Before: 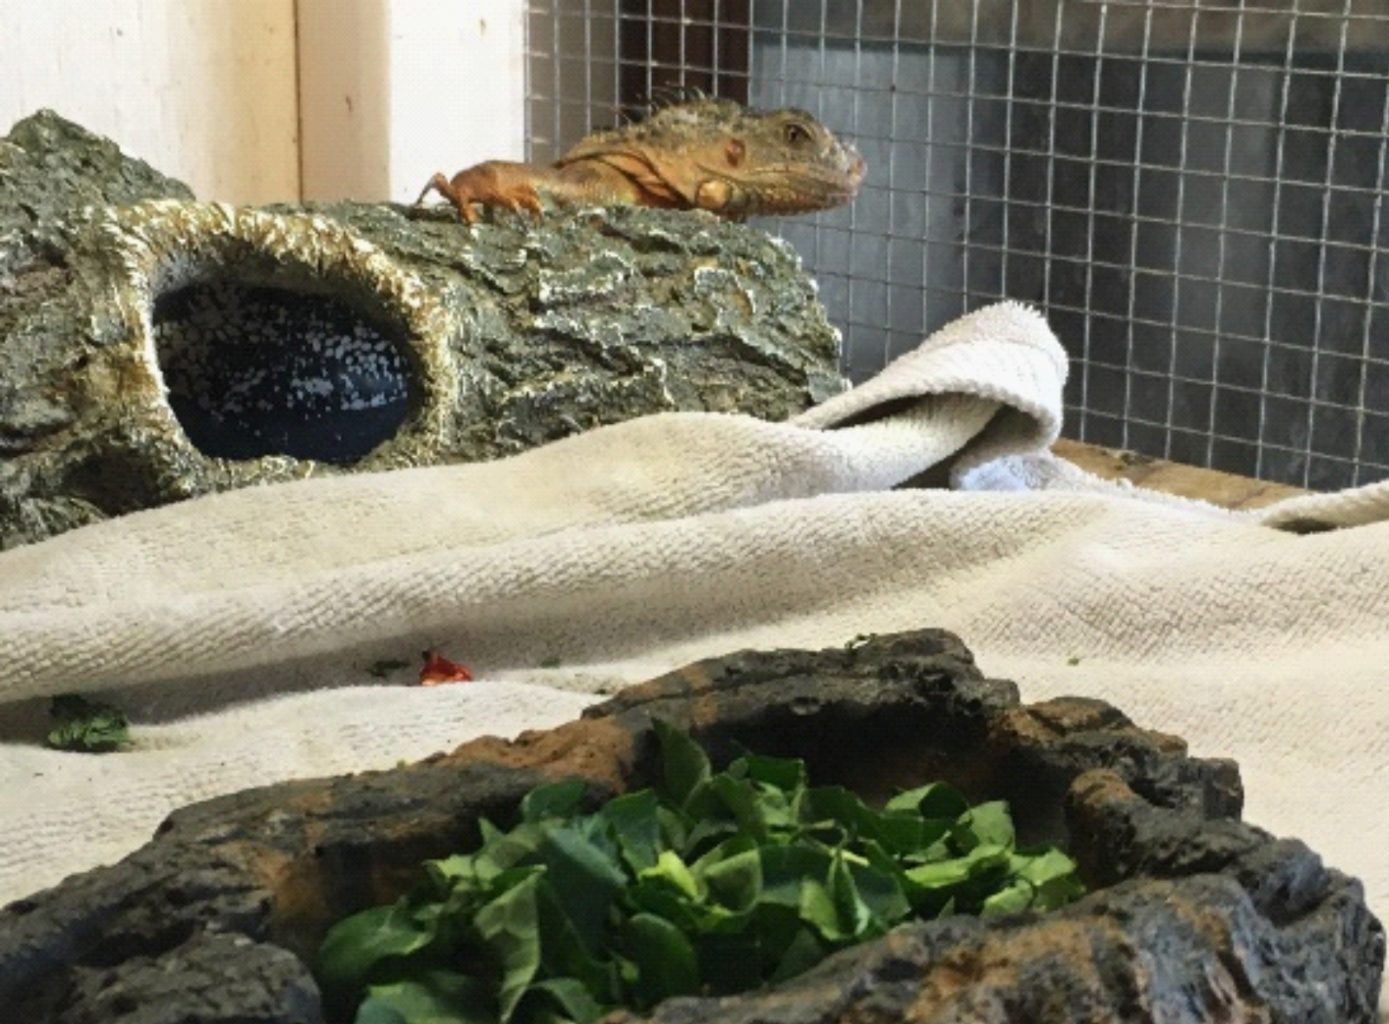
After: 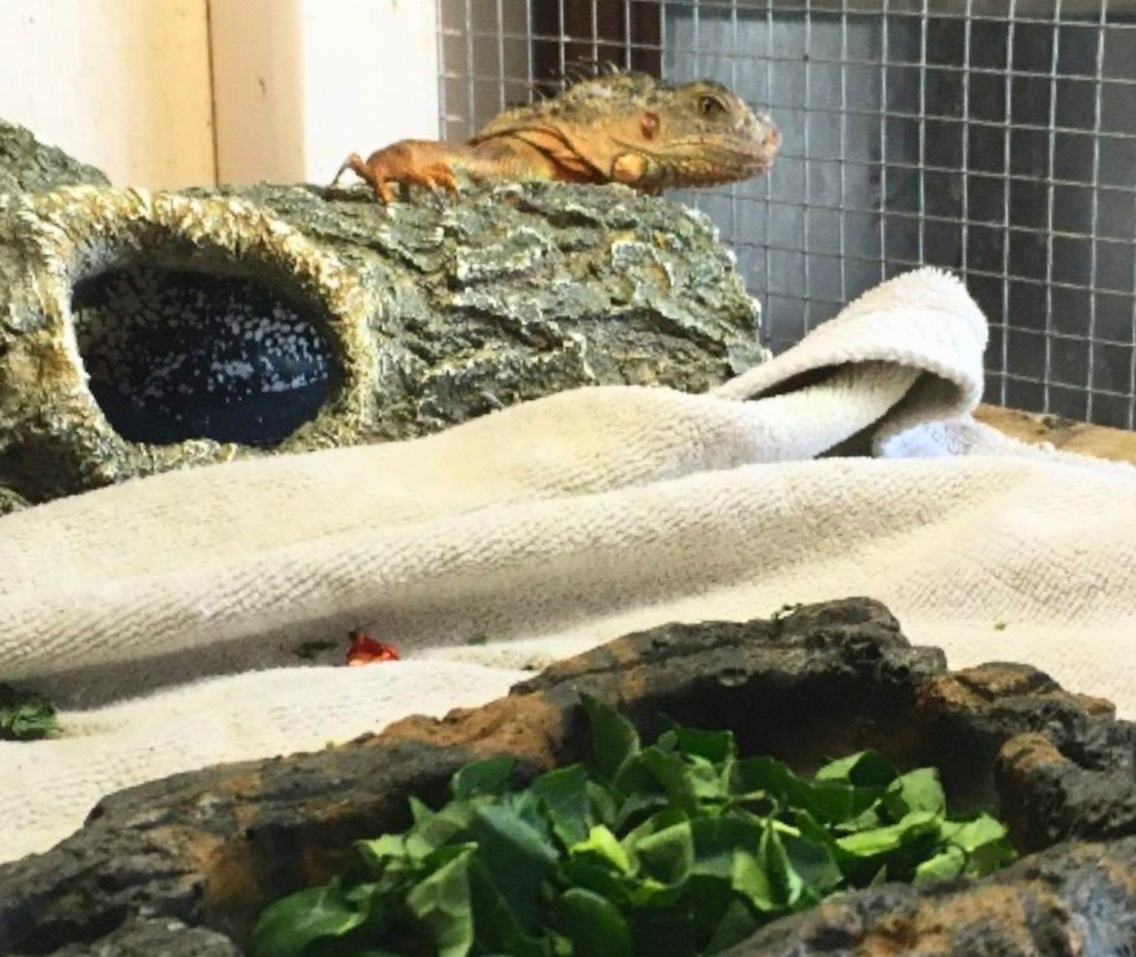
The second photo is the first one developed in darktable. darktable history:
crop and rotate: angle 1.34°, left 4.198%, top 1.137%, right 11.434%, bottom 2.458%
contrast brightness saturation: contrast 0.203, brightness 0.16, saturation 0.223
